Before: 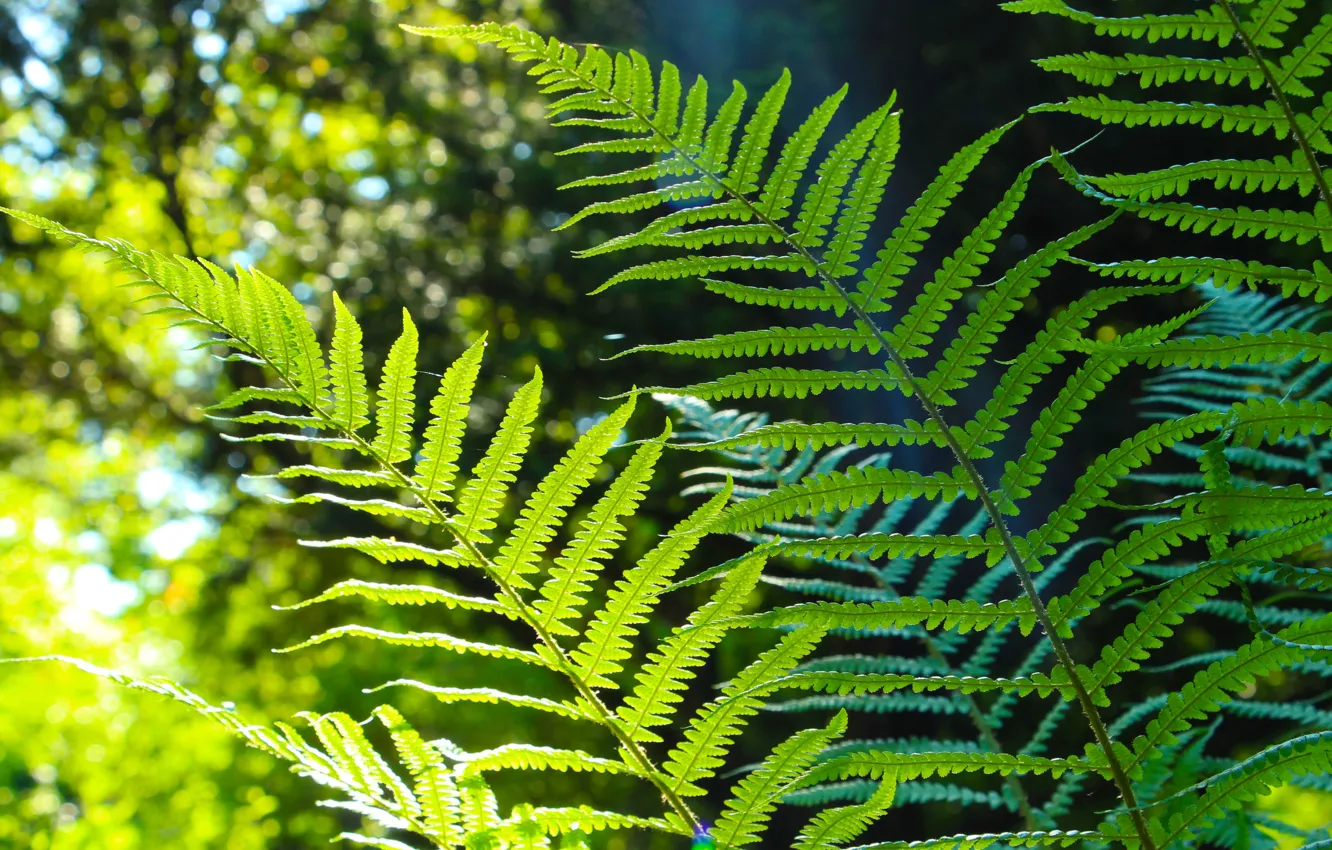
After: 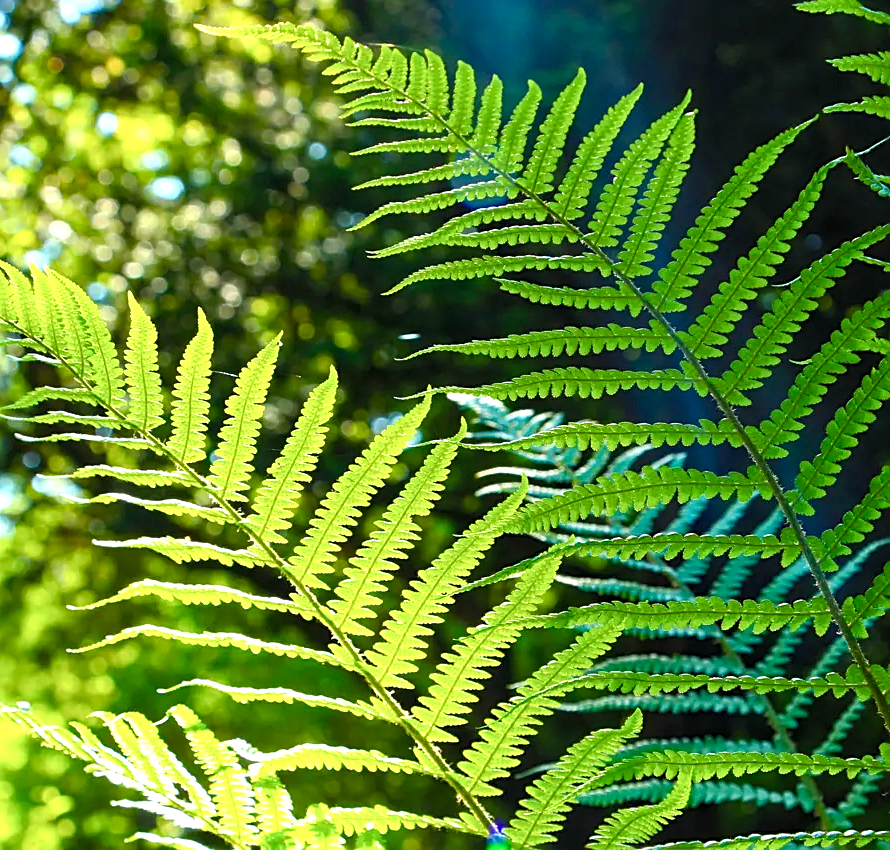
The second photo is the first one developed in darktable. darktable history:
crop: left 15.396%, right 17.778%
sharpen: on, module defaults
local contrast: highlights 107%, shadows 101%, detail 131%, midtone range 0.2
contrast brightness saturation: brightness 0.087, saturation 0.191
color balance rgb: perceptual saturation grading › global saturation 0.115%, perceptual saturation grading › highlights -32.756%, perceptual saturation grading › mid-tones 5.666%, perceptual saturation grading › shadows 17.408%, perceptual brilliance grading › highlights 9.682%, perceptual brilliance grading › shadows -4.674%, global vibrance 20%
haze removal: compatibility mode true, adaptive false
